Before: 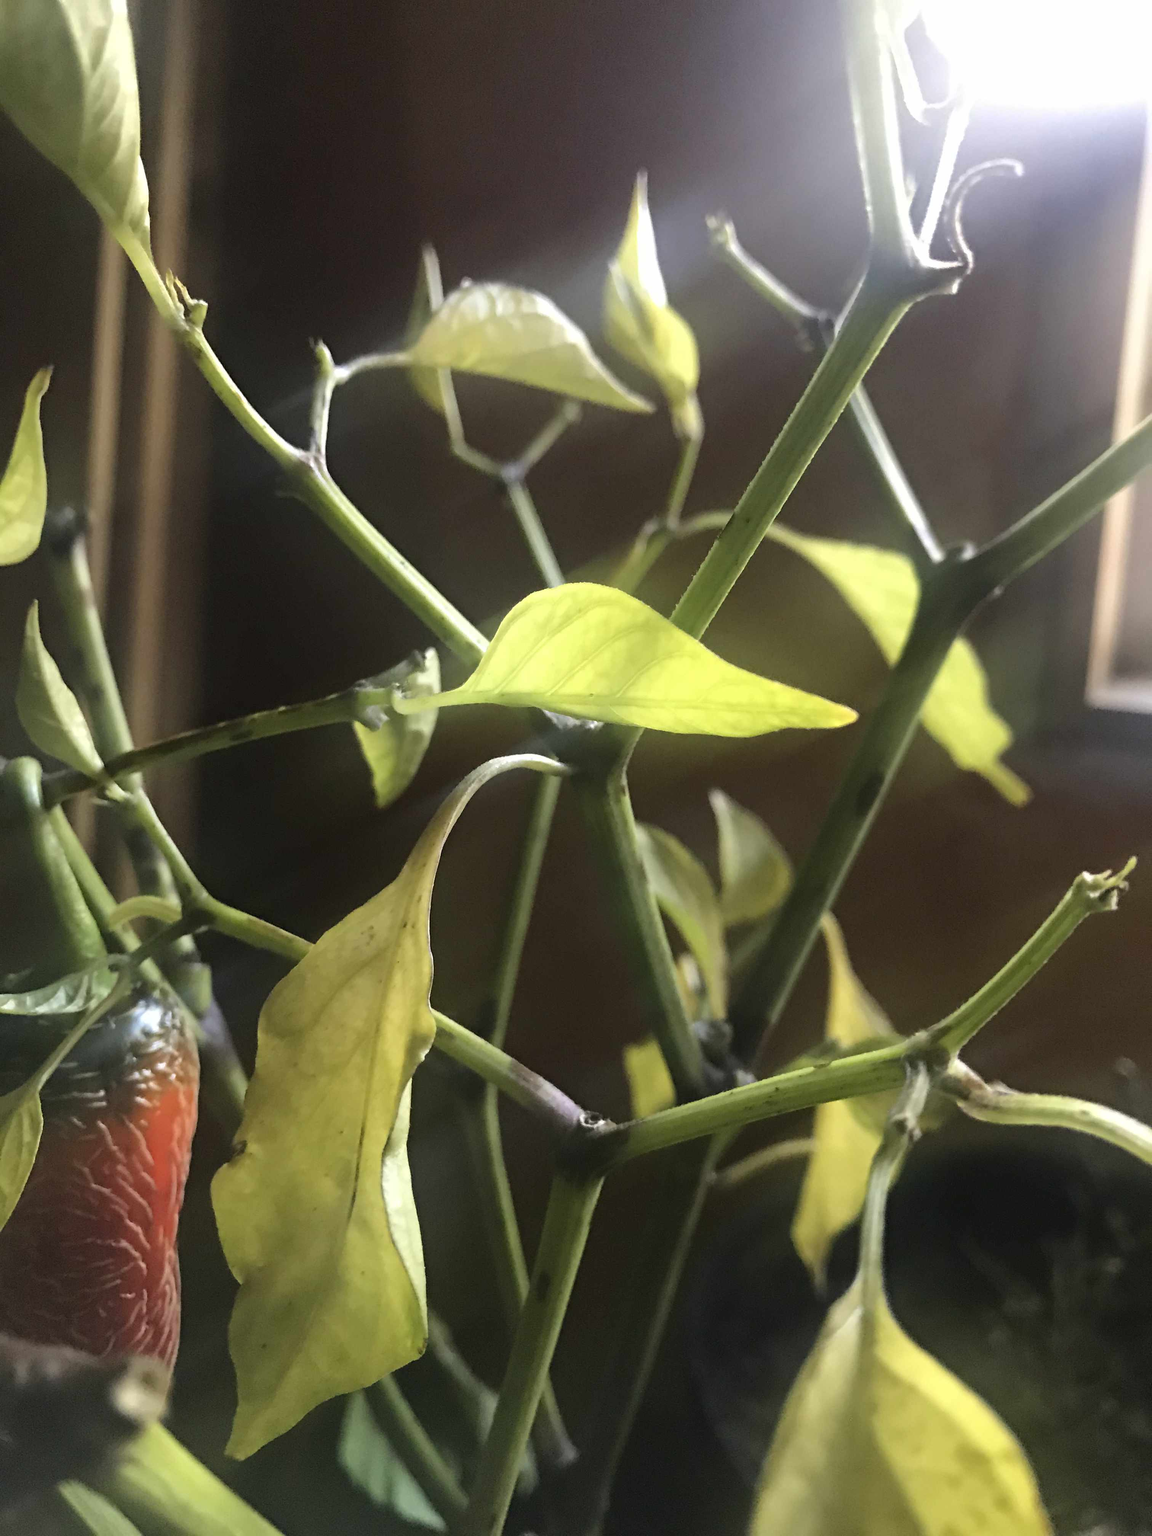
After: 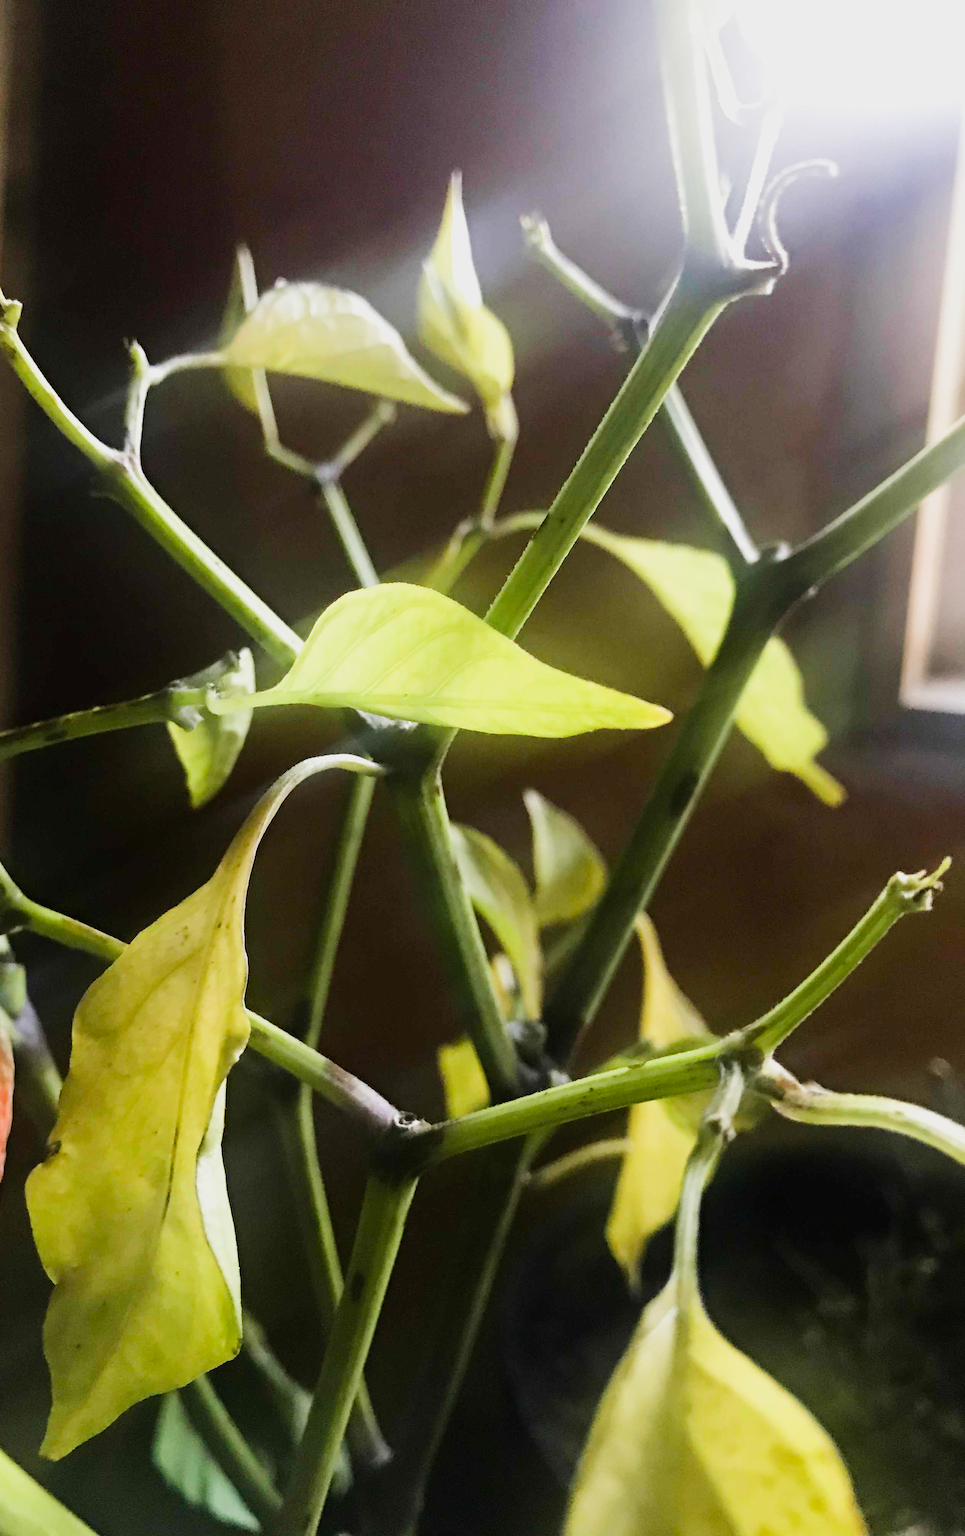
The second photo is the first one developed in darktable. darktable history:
crop: left 16.145%
exposure: black level correction 0.001, exposure 0.5 EV, compensate exposure bias true, compensate highlight preservation false
sigmoid: contrast 1.54, target black 0
